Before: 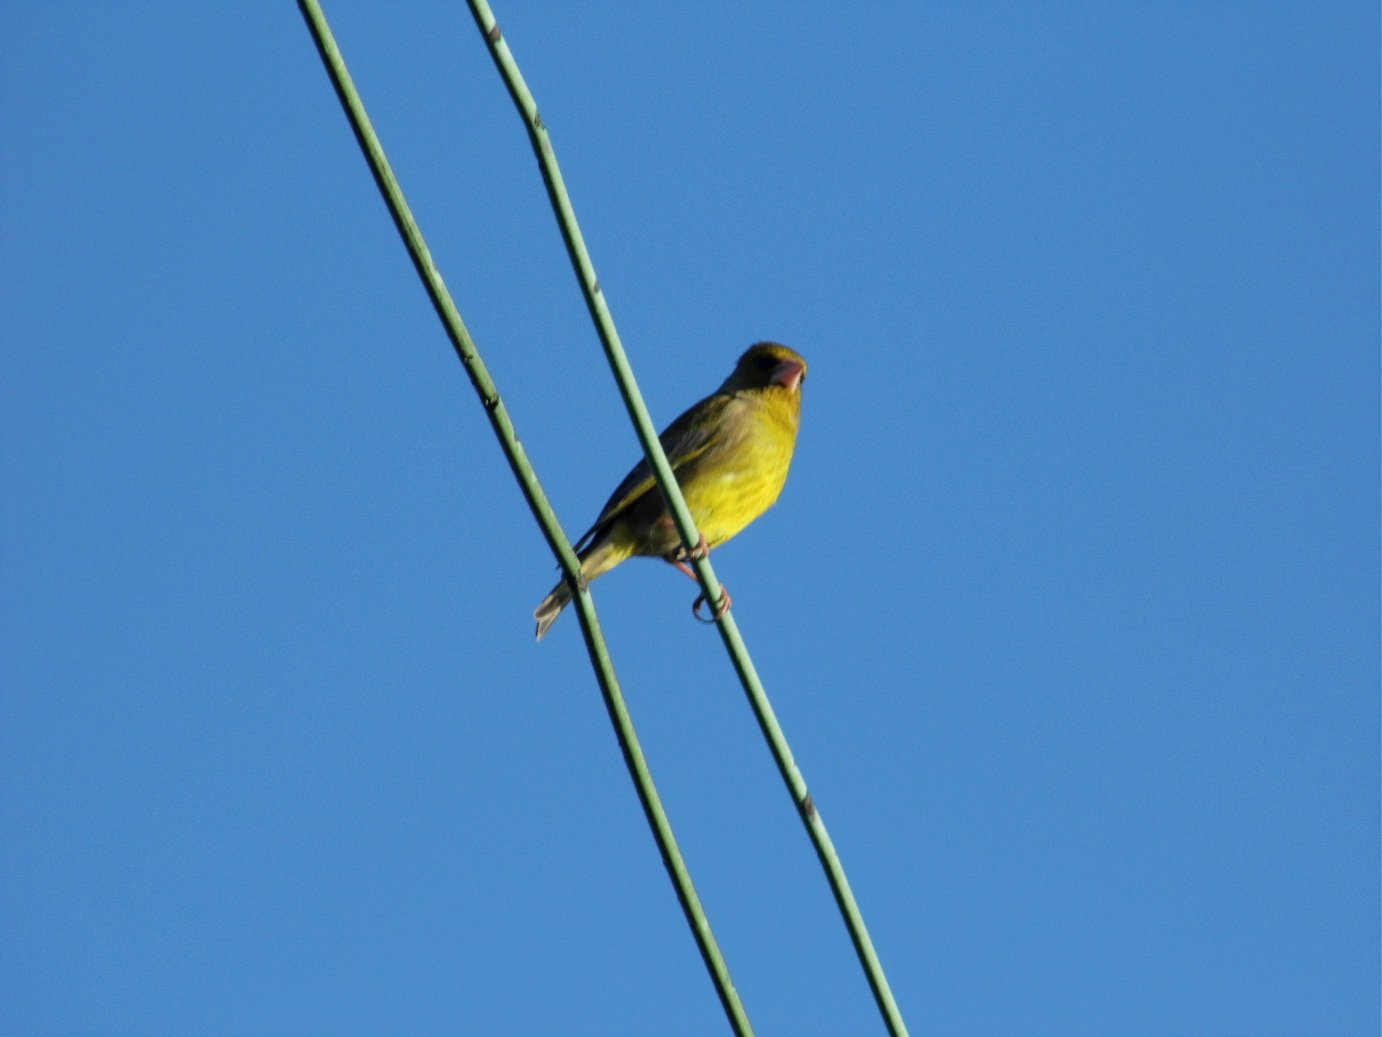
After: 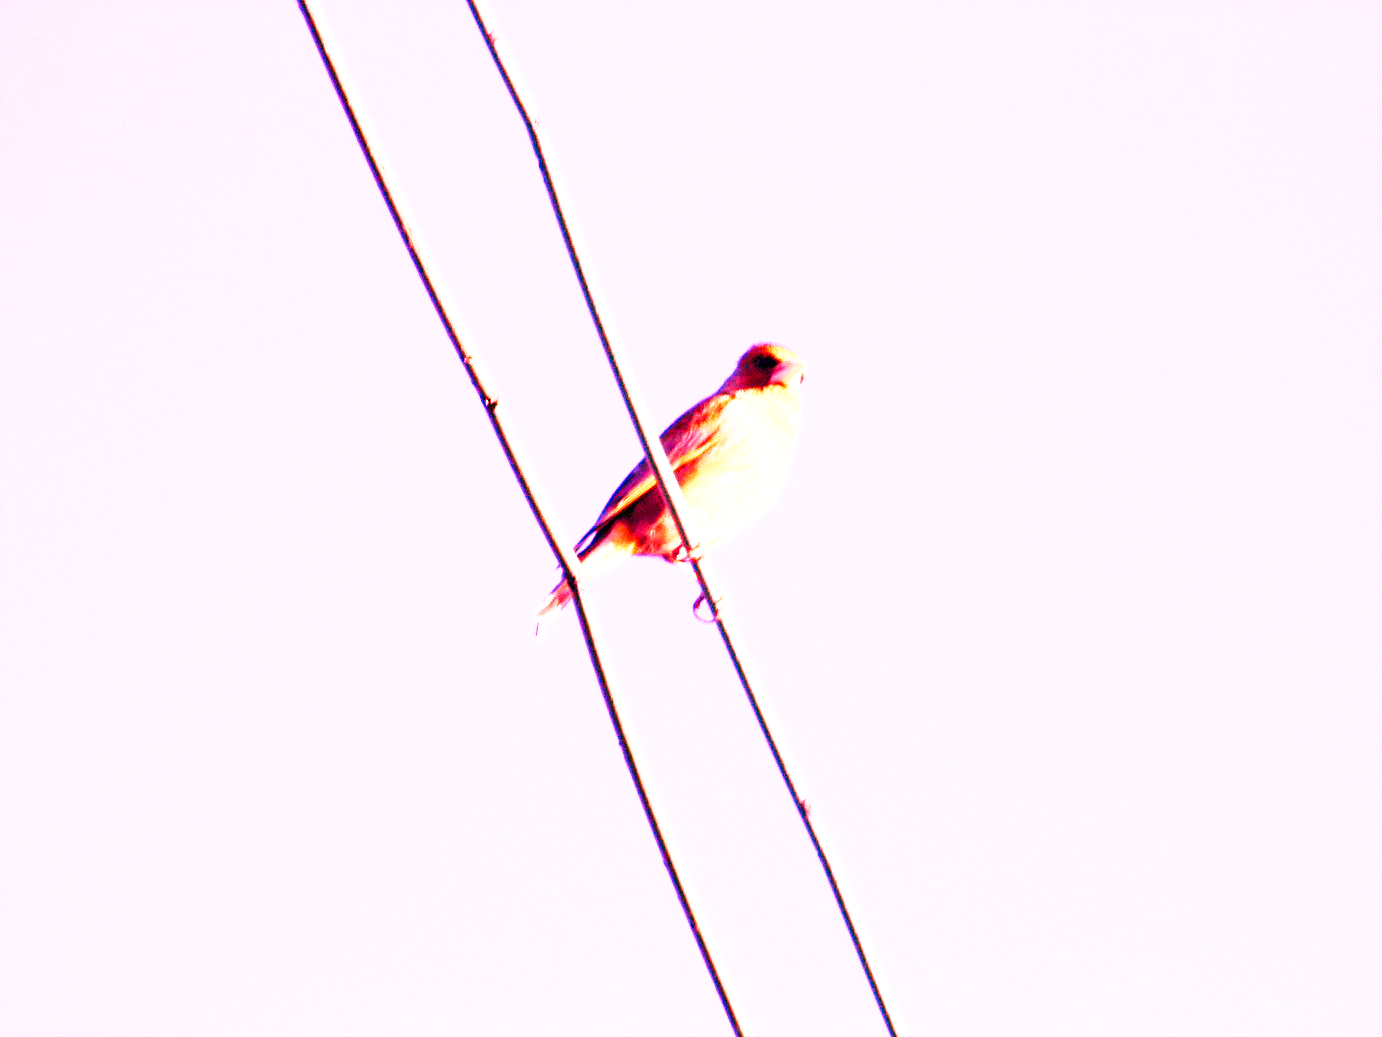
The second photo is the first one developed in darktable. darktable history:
exposure: exposure 0.6 EV, compensate highlight preservation false
base curve: curves: ch0 [(0, 0) (0.007, 0.004) (0.027, 0.03) (0.046, 0.07) (0.207, 0.54) (0.442, 0.872) (0.673, 0.972) (1, 1)], preserve colors none
rgb curve: curves: ch0 [(0, 0) (0.053, 0.068) (0.122, 0.128) (1, 1)]
white balance: red 4.26, blue 1.802
